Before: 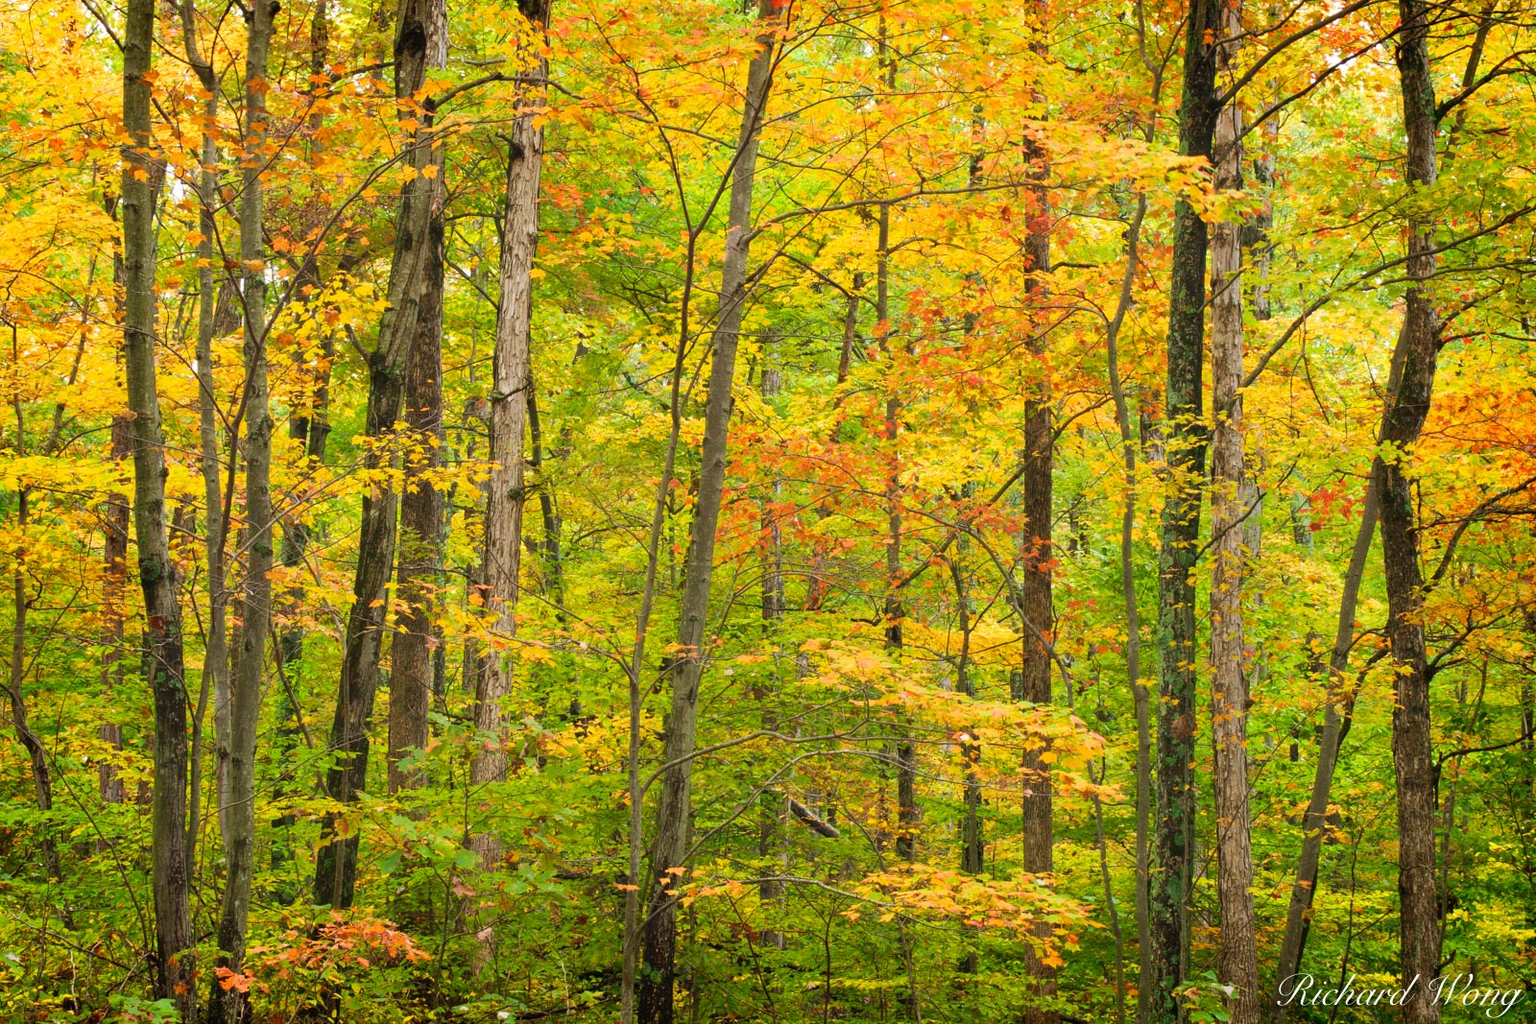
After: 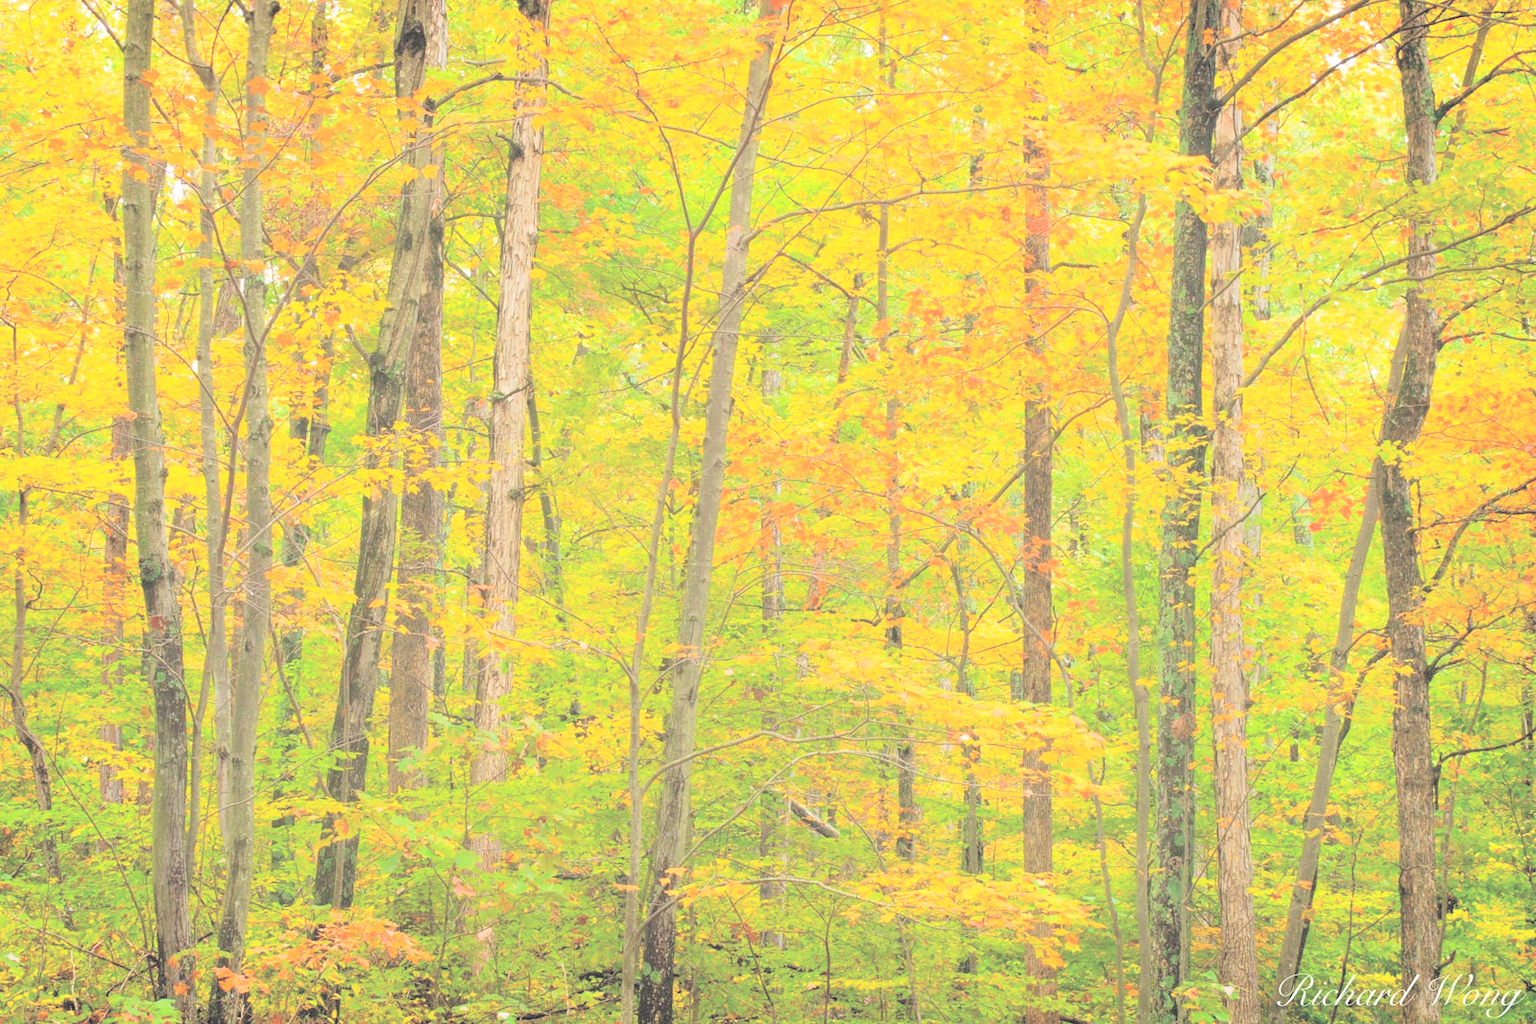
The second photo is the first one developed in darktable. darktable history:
contrast brightness saturation: brightness 0.985
